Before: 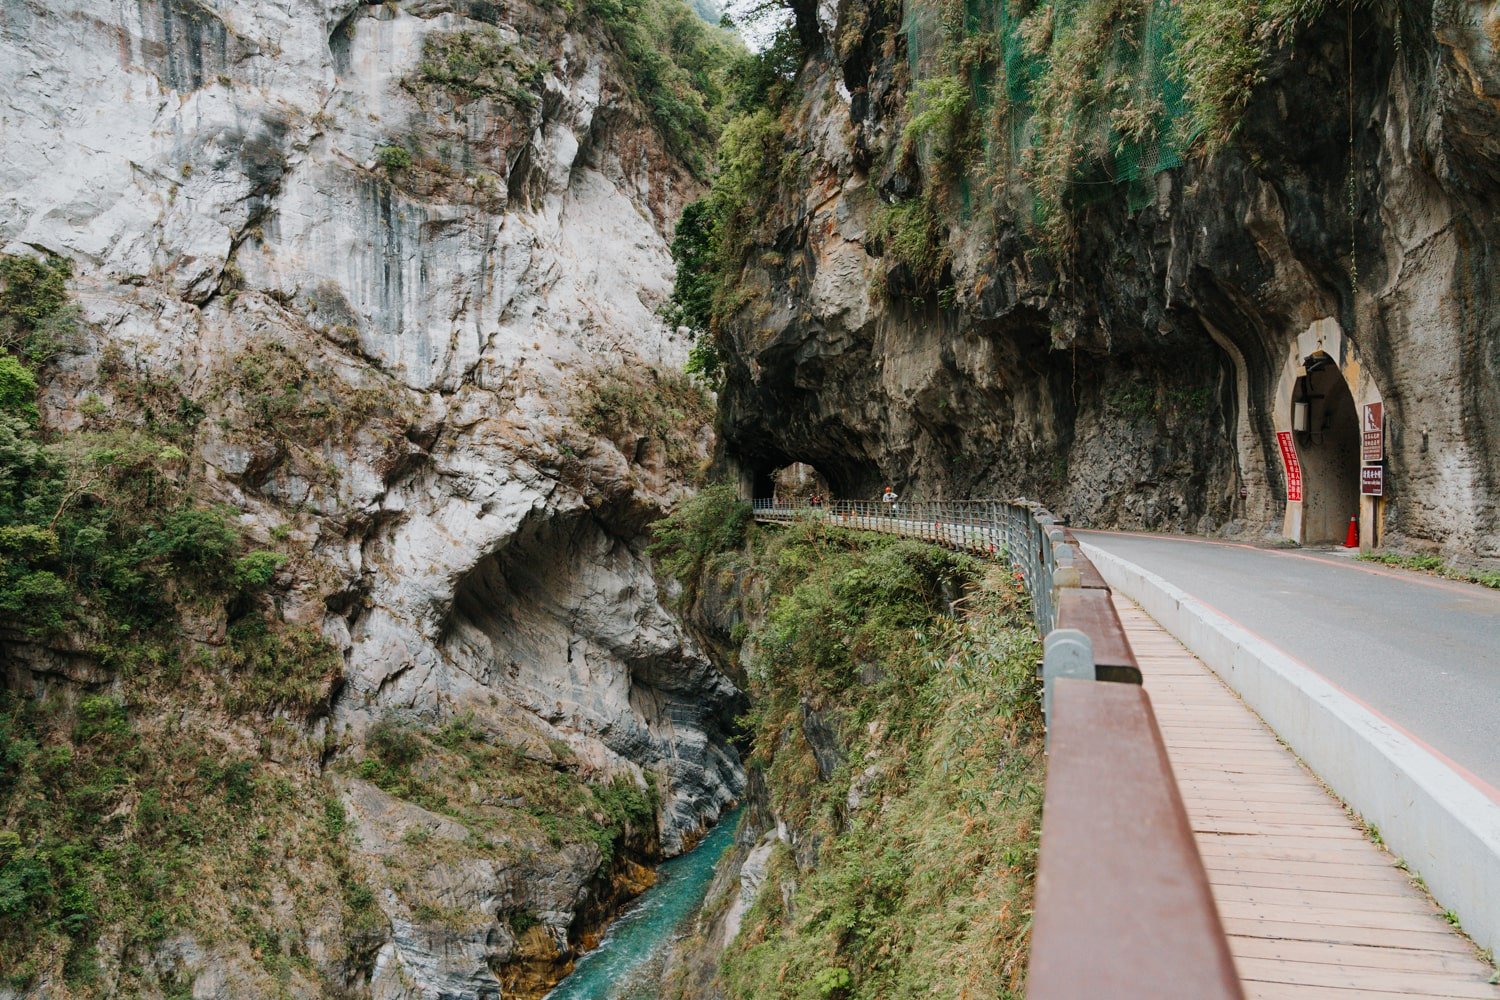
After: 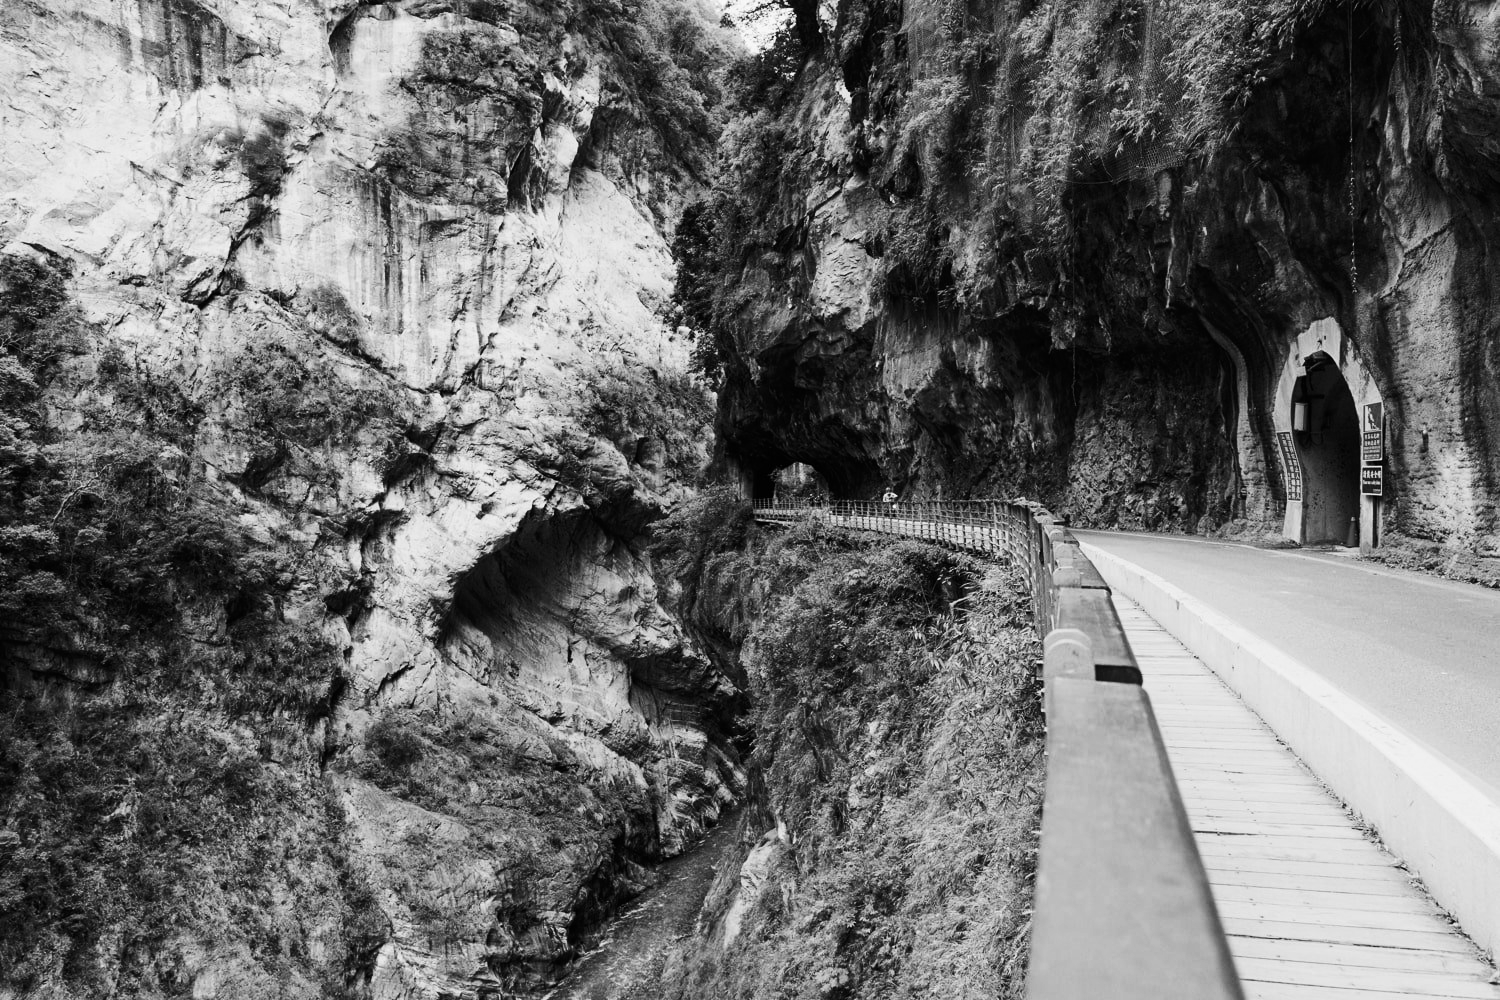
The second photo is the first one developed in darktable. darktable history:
contrast brightness saturation: contrast 0.28
rotate and perspective: automatic cropping original format, crop left 0, crop top 0
monochrome: on, module defaults
